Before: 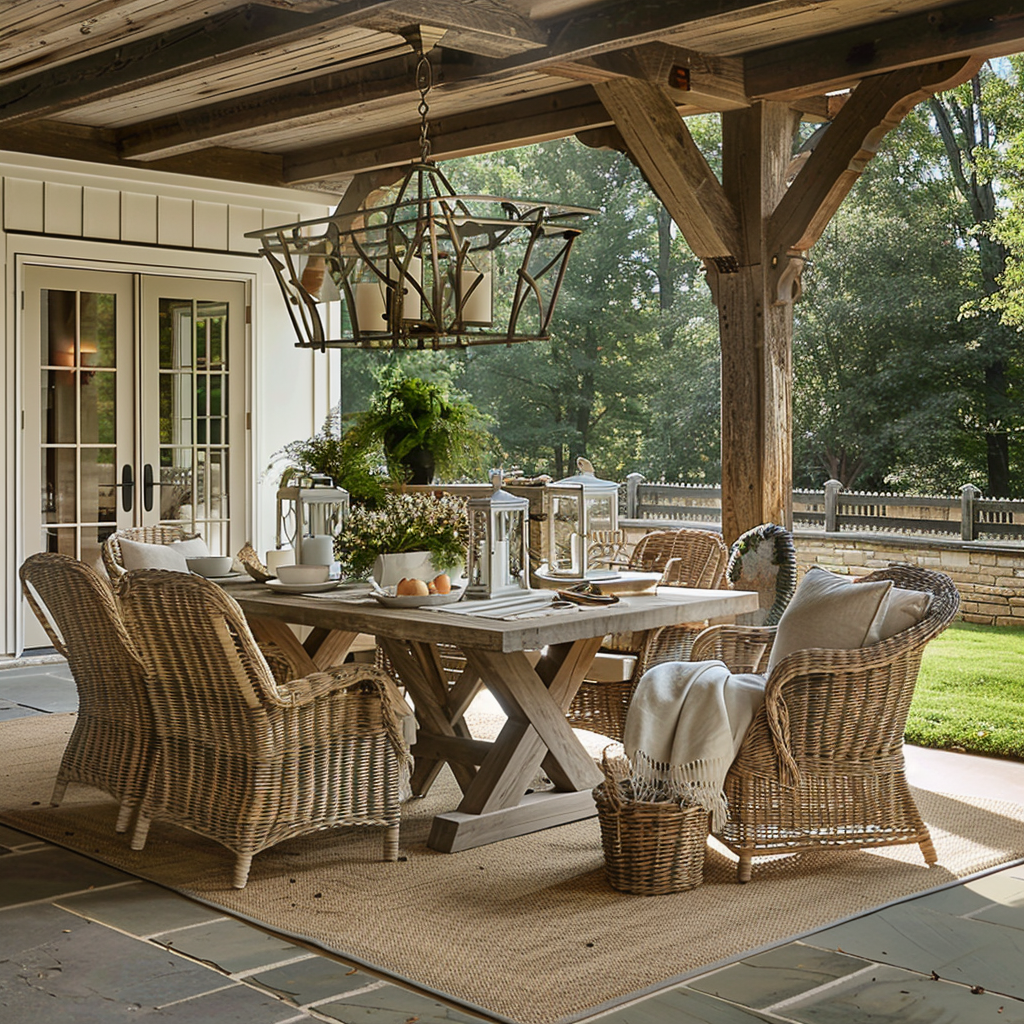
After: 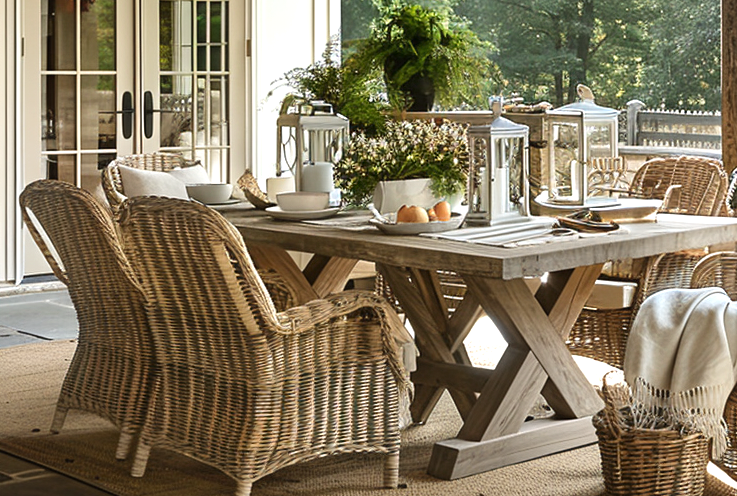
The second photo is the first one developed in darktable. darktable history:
exposure: exposure 0.564 EV, compensate highlight preservation false
crop: top 36.498%, right 27.964%, bottom 14.995%
levels: levels [0, 0.51, 1]
